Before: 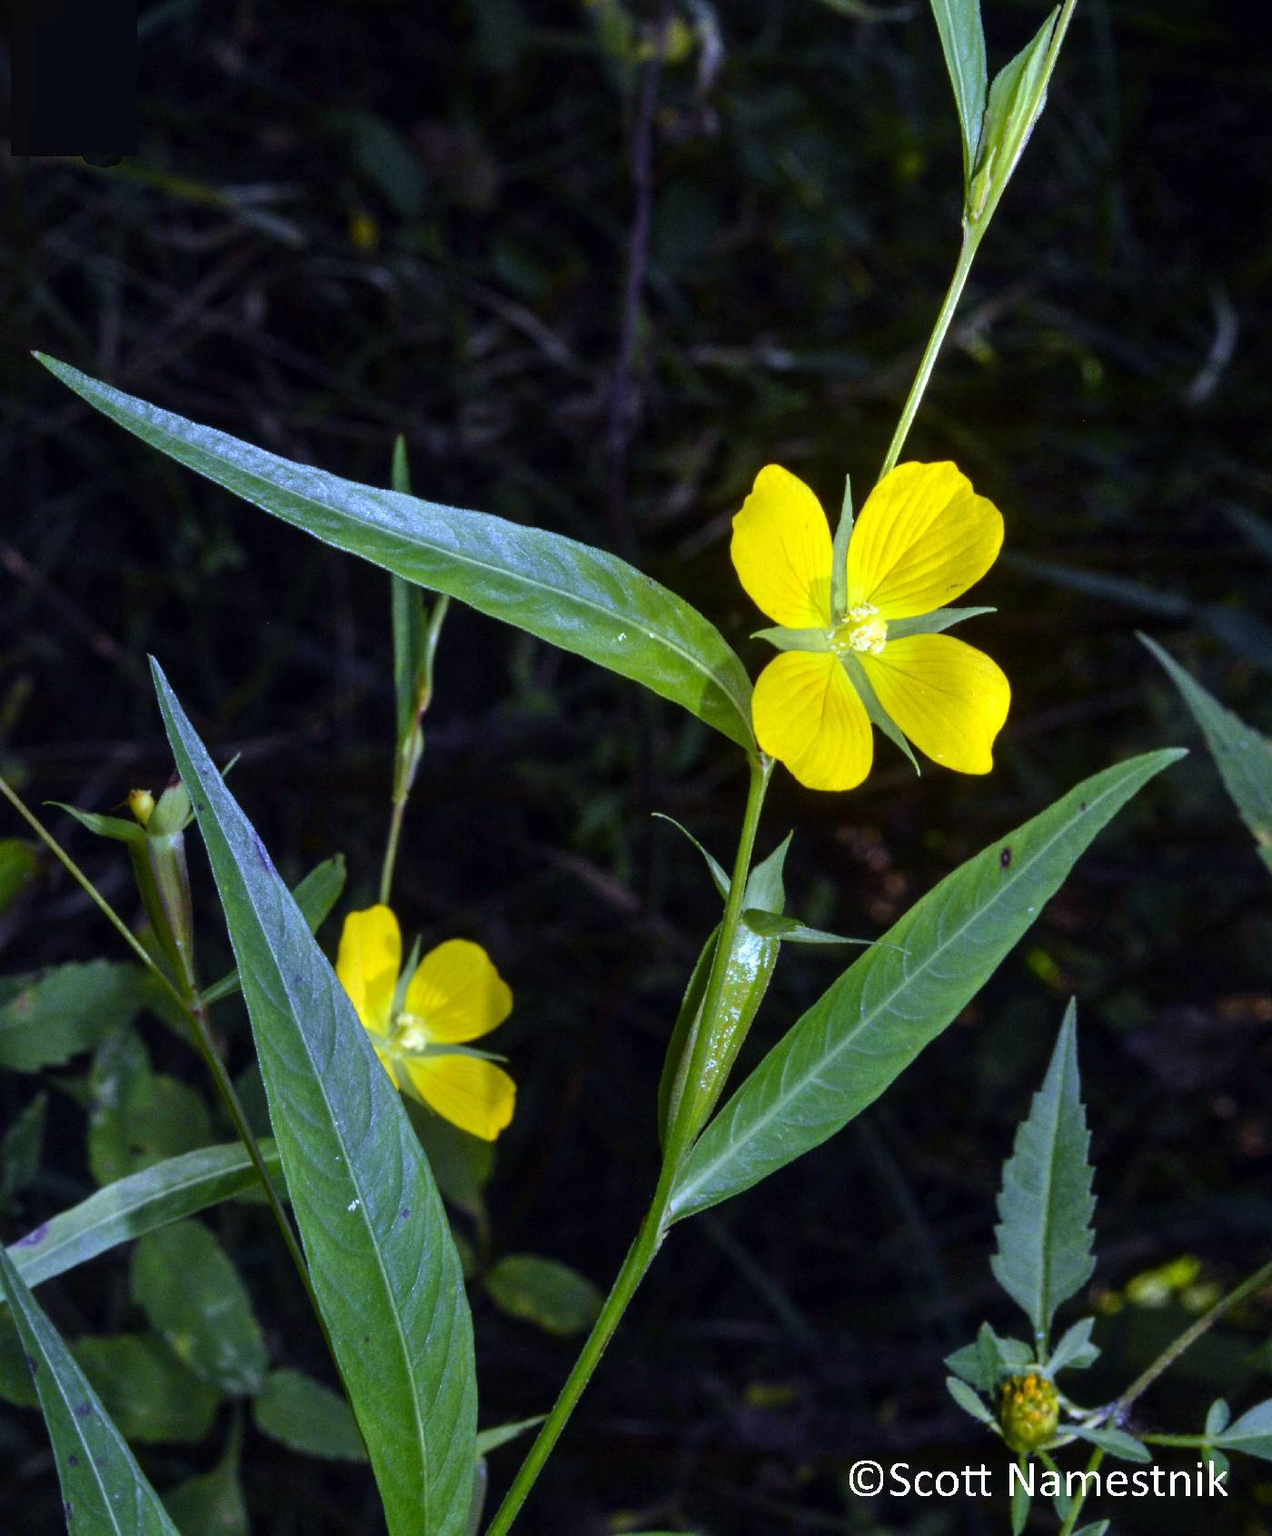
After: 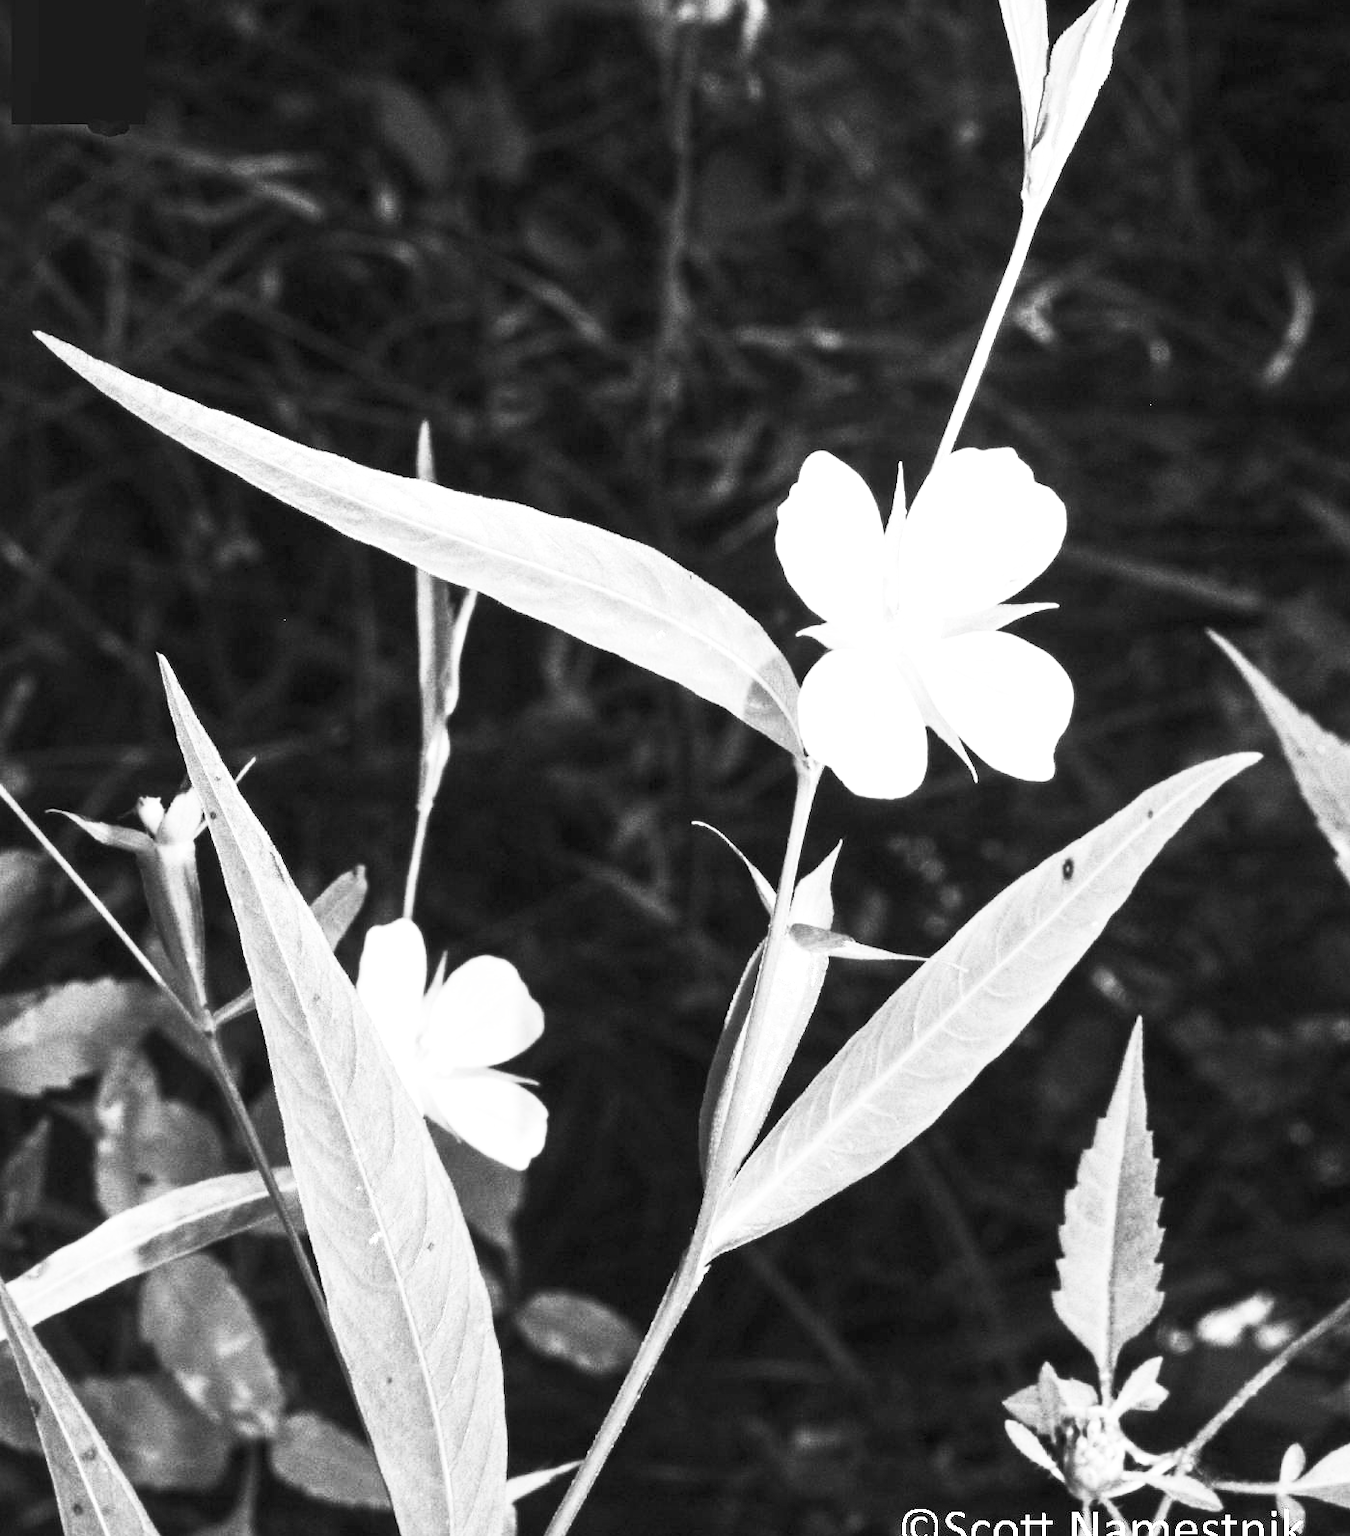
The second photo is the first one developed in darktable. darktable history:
crop and rotate: top 2.587%, bottom 3.199%
exposure: black level correction 0, exposure 1.2 EV, compensate highlight preservation false
contrast brightness saturation: contrast 0.515, brightness 0.465, saturation -1
